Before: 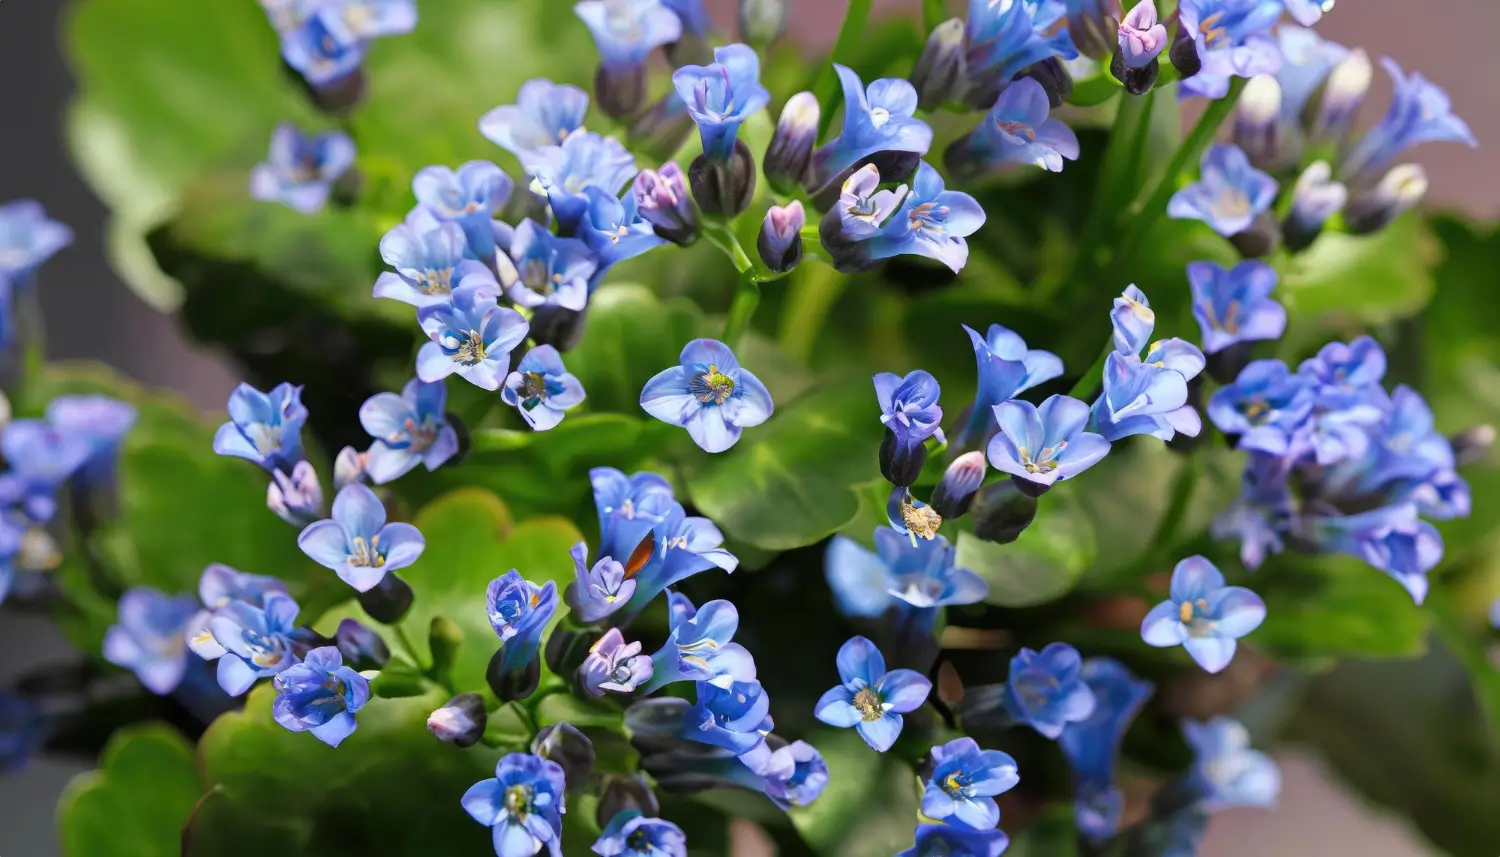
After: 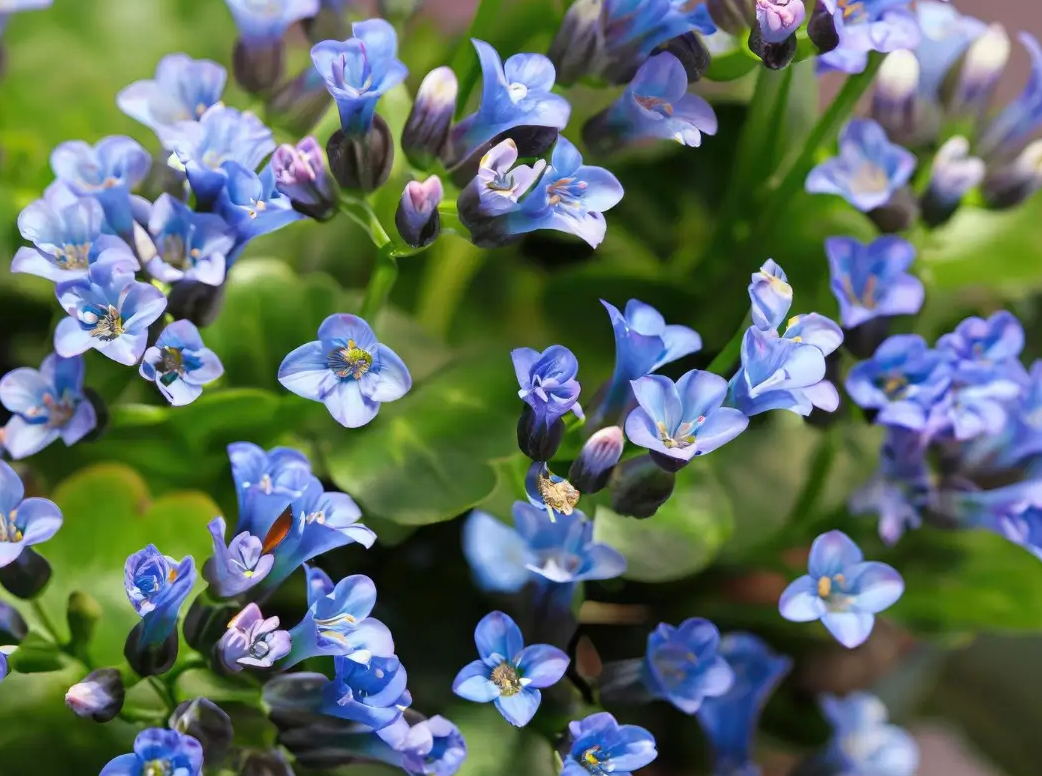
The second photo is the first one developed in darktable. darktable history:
crop and rotate: left 24.137%, top 2.944%, right 6.391%, bottom 6.444%
